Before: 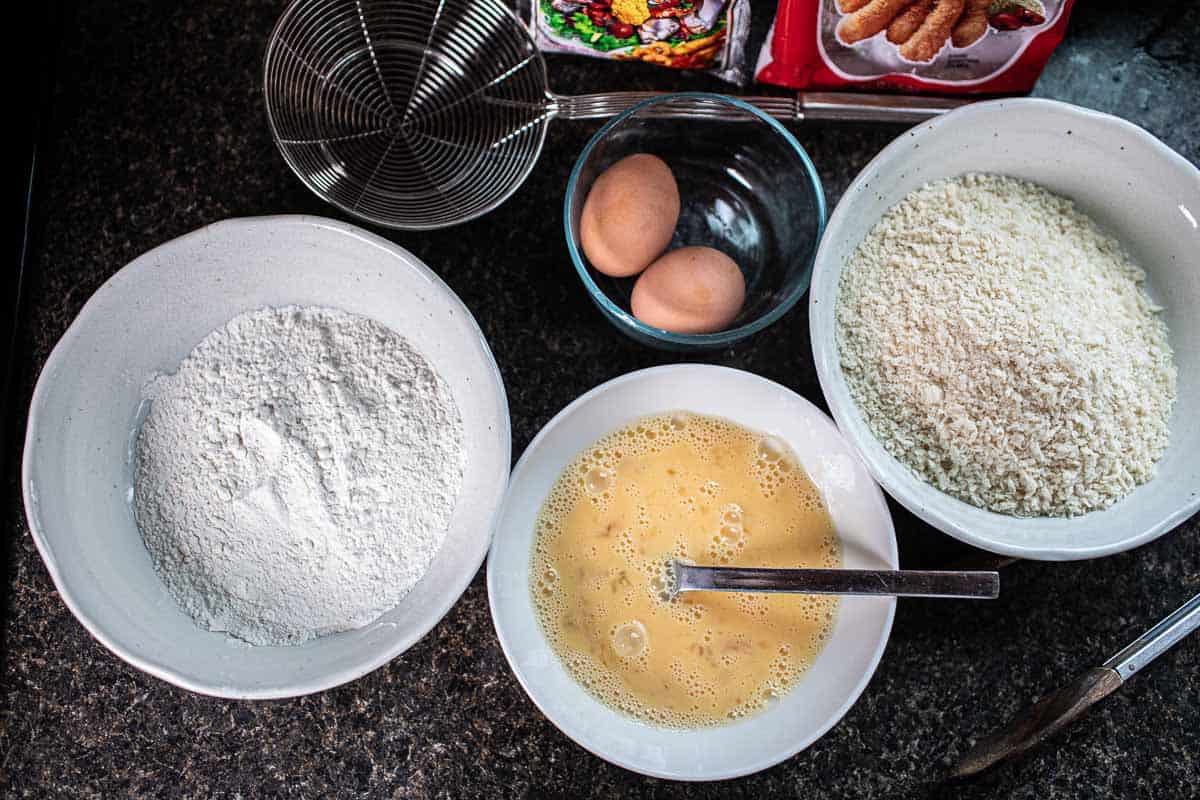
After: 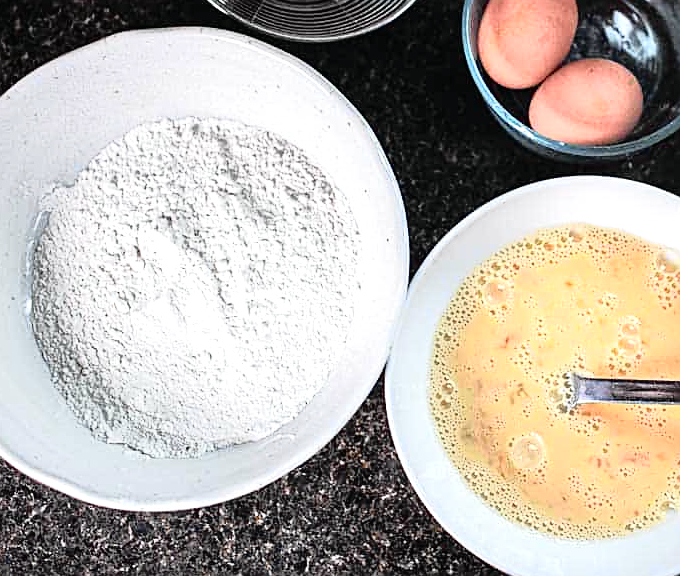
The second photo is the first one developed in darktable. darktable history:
exposure: exposure 0.604 EV, compensate highlight preservation false
sharpen: on, module defaults
crop: left 8.568%, top 23.598%, right 34.747%, bottom 4.3%
tone curve: curves: ch0 [(0, 0.009) (0.105, 0.08) (0.195, 0.18) (0.283, 0.316) (0.384, 0.434) (0.485, 0.531) (0.638, 0.69) (0.81, 0.872) (1, 0.977)]; ch1 [(0, 0) (0.161, 0.092) (0.35, 0.33) (0.379, 0.401) (0.456, 0.469) (0.502, 0.5) (0.525, 0.518) (0.586, 0.617) (0.635, 0.655) (1, 1)]; ch2 [(0, 0) (0.371, 0.362) (0.437, 0.437) (0.48, 0.49) (0.53, 0.515) (0.56, 0.571) (0.622, 0.606) (1, 1)], color space Lab, independent channels, preserve colors none
